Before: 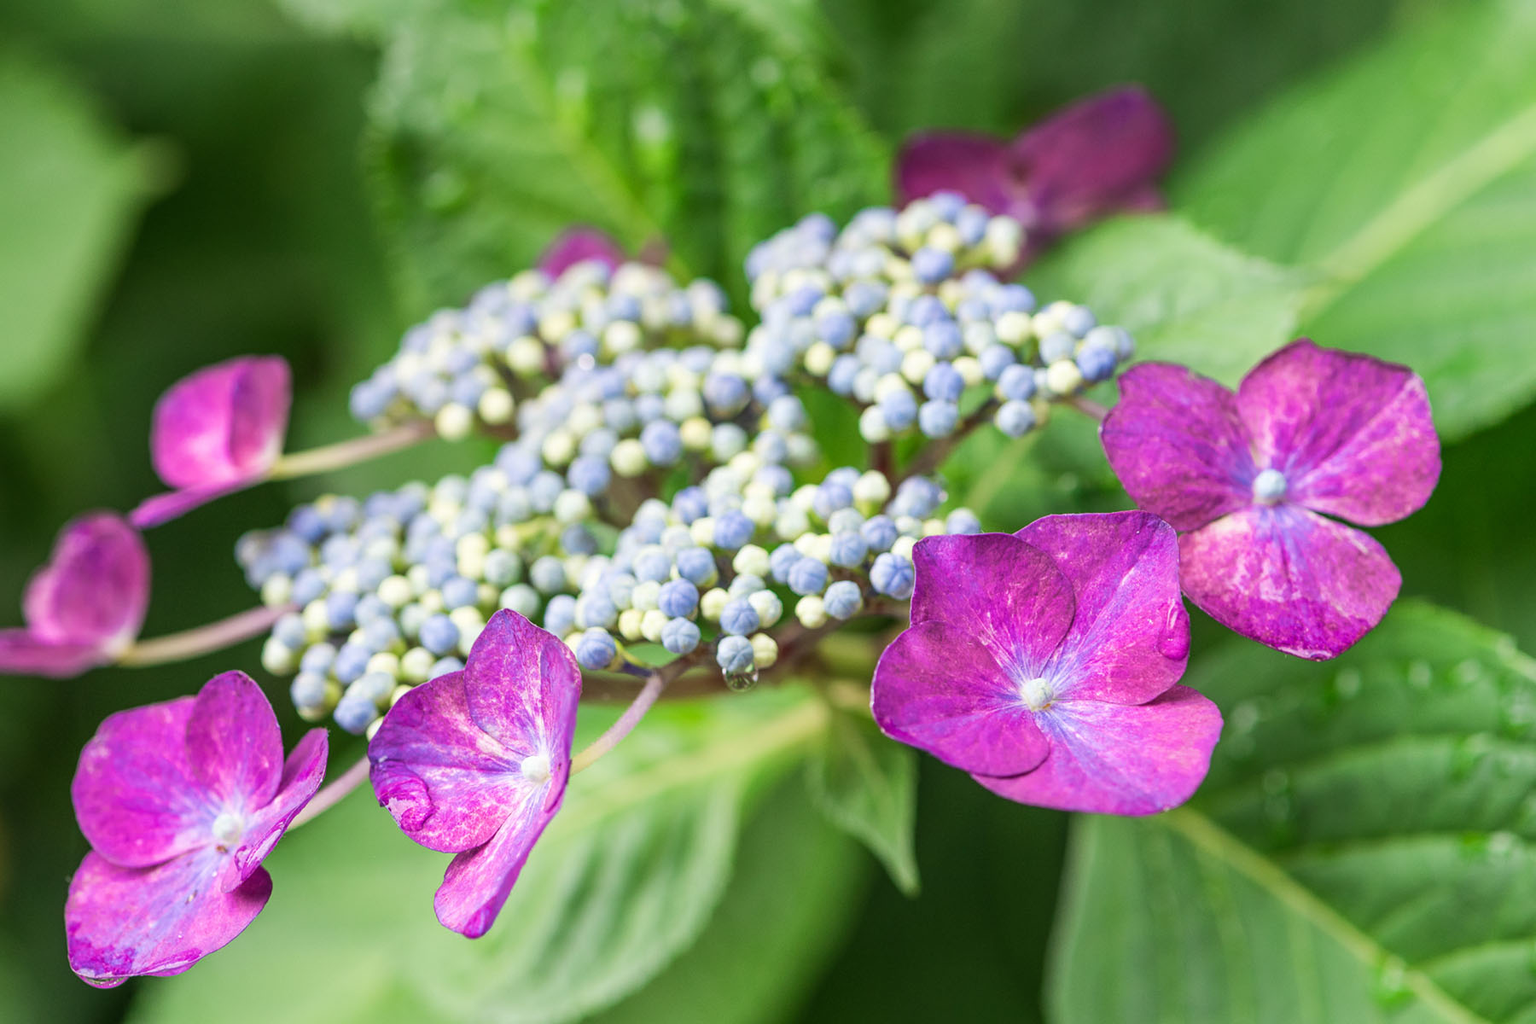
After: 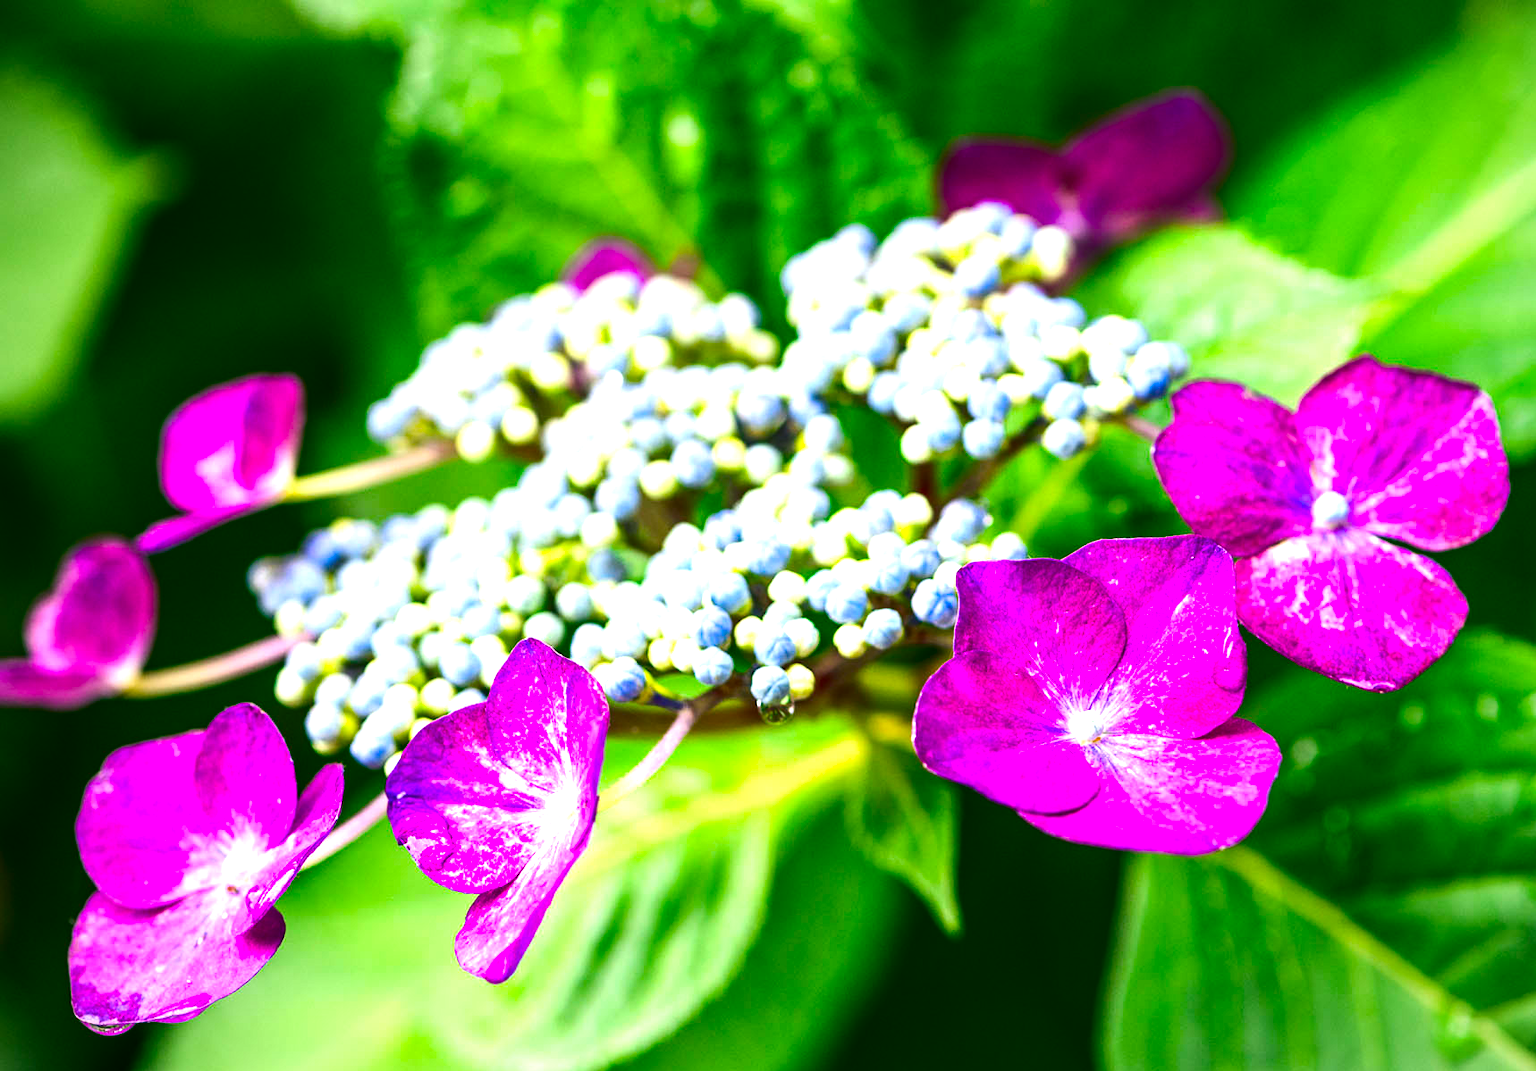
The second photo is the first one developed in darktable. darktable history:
color balance rgb: shadows lift › chroma 2.56%, shadows lift › hue 192.95°, highlights gain › luminance 18.052%, linear chroma grading › shadows 9.619%, linear chroma grading › highlights 11.133%, linear chroma grading › global chroma 15.067%, linear chroma grading › mid-tones 14.758%, perceptual saturation grading › global saturation -0.103%, perceptual brilliance grading › global brilliance 19.535%, global vibrance 20%
contrast brightness saturation: contrast 0.134, brightness -0.229, saturation 0.146
crop: right 4.512%, bottom 0.028%
vignetting: fall-off radius 82.42%, center (0.037, -0.085)
